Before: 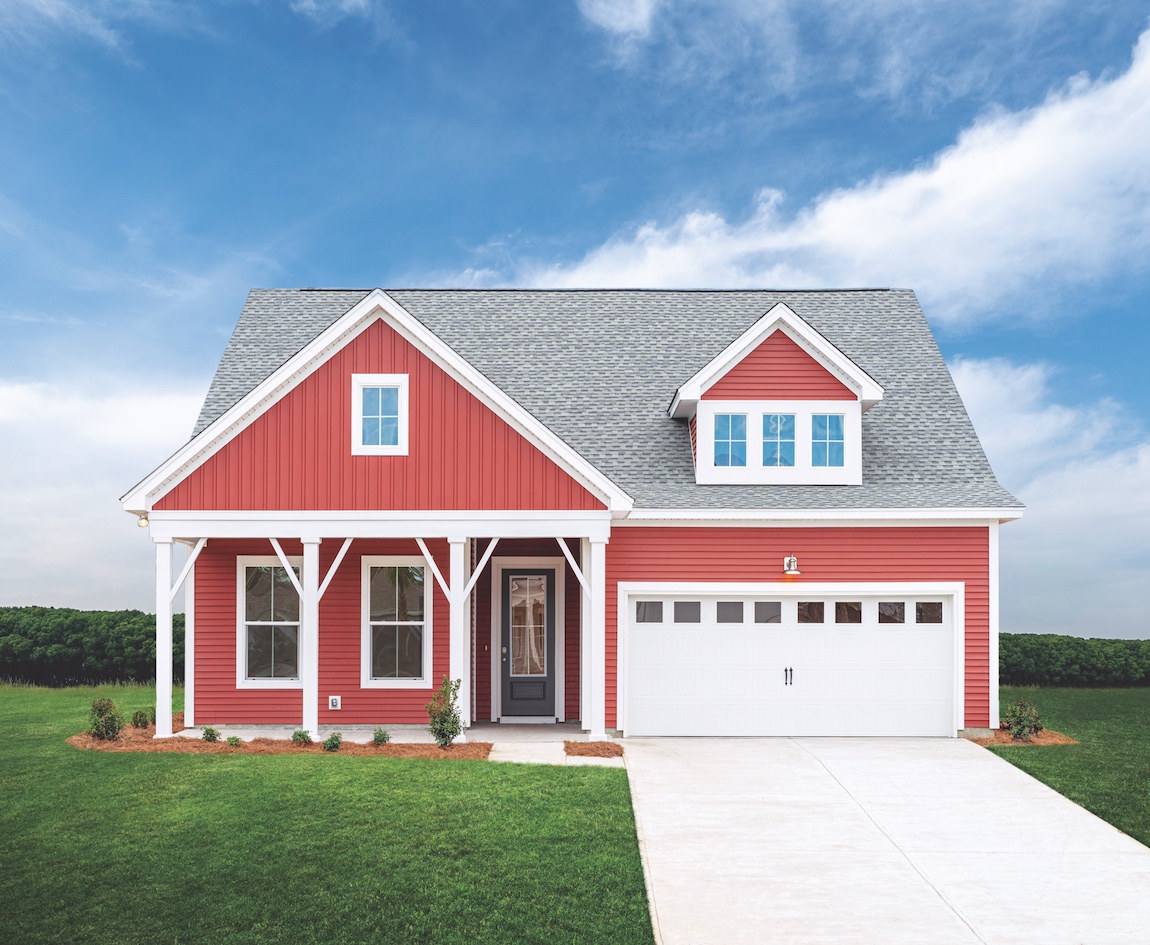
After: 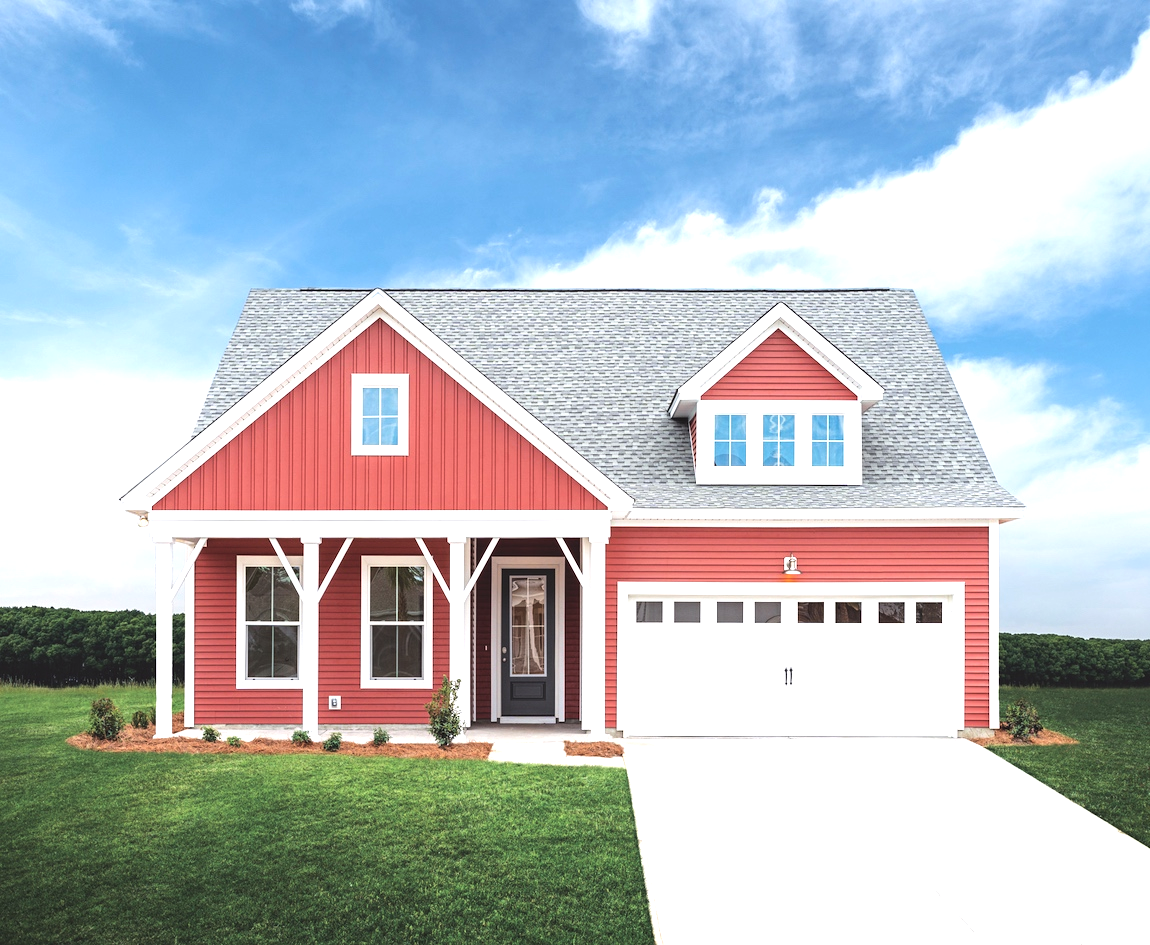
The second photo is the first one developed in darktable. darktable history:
tone equalizer: -8 EV -0.785 EV, -7 EV -0.679 EV, -6 EV -0.604 EV, -5 EV -0.36 EV, -3 EV 0.391 EV, -2 EV 0.6 EV, -1 EV 0.683 EV, +0 EV 0.764 EV, edges refinement/feathering 500, mask exposure compensation -1.57 EV, preserve details no
